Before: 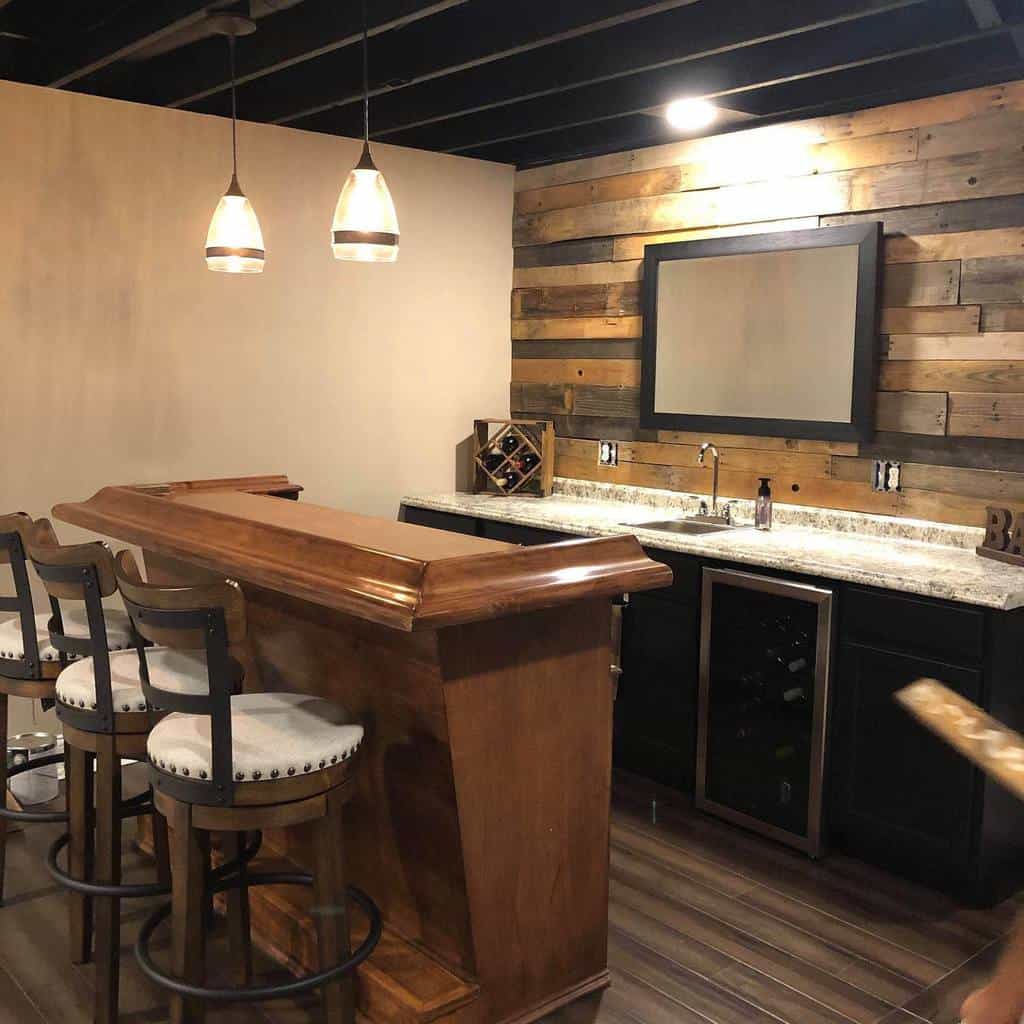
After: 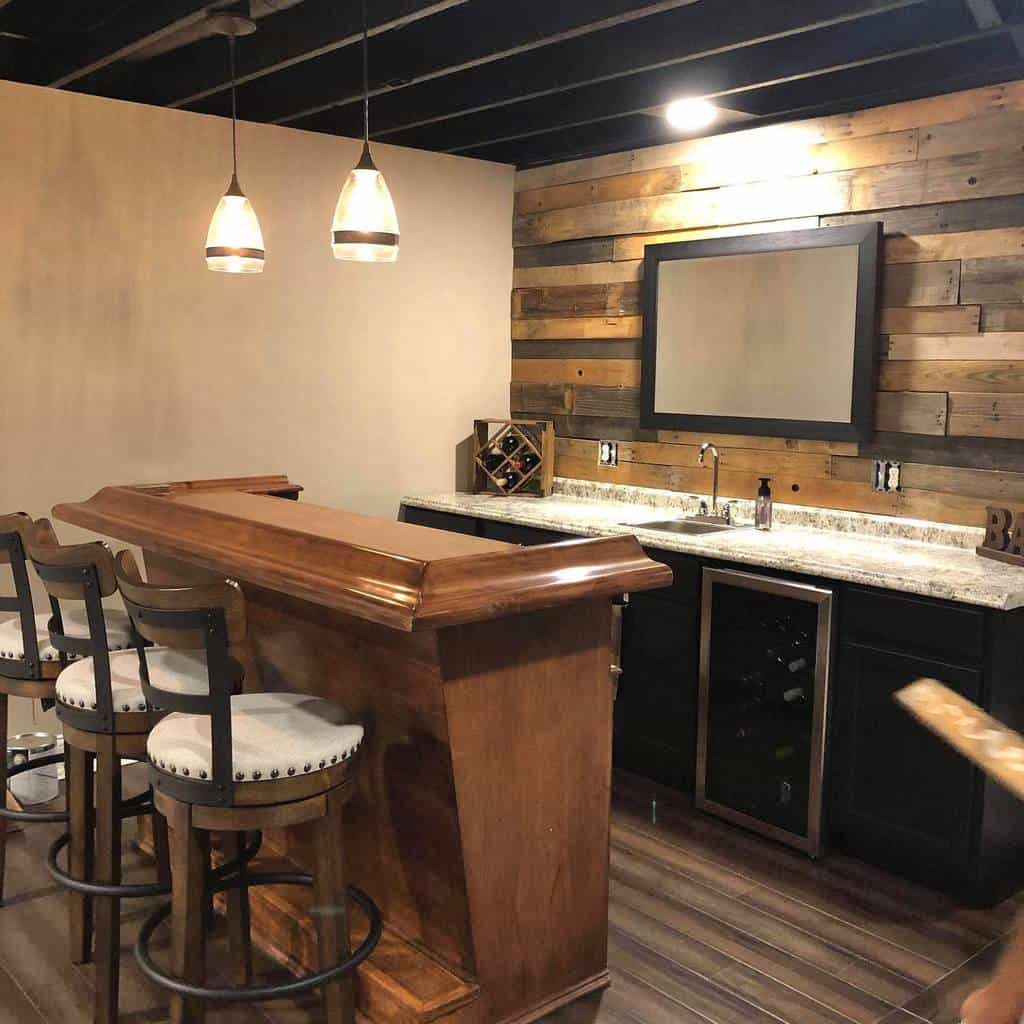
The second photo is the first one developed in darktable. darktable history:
shadows and highlights: soften with gaussian
white balance: emerald 1
